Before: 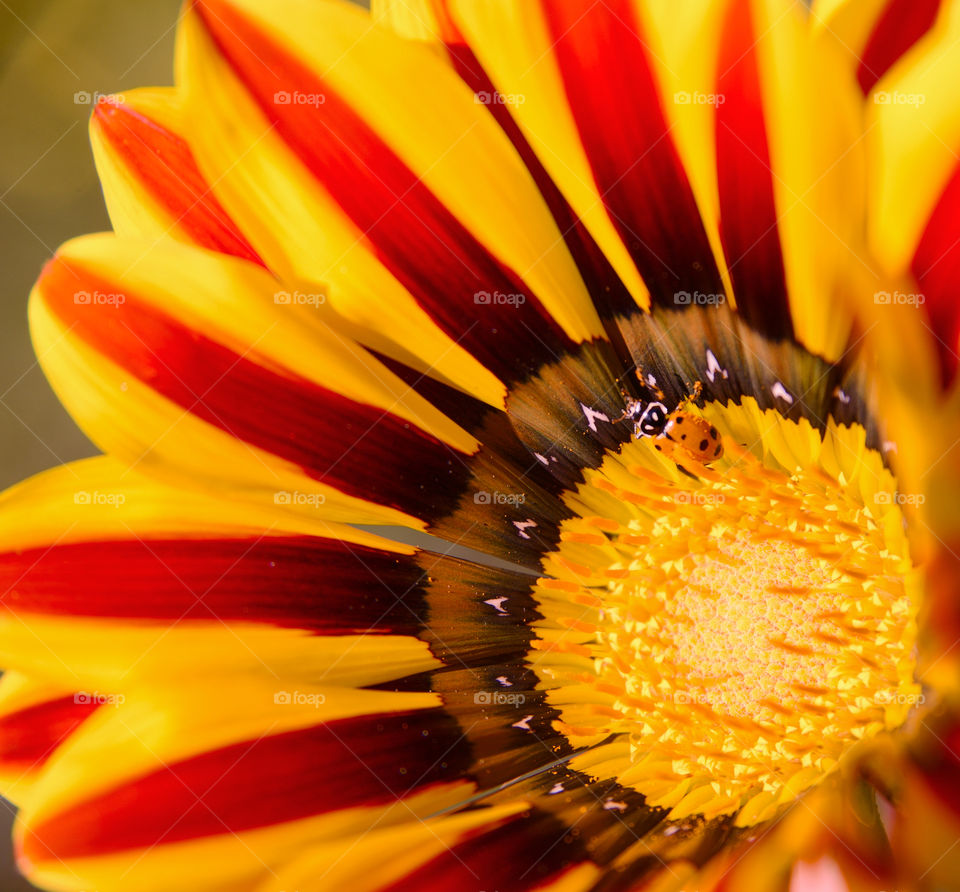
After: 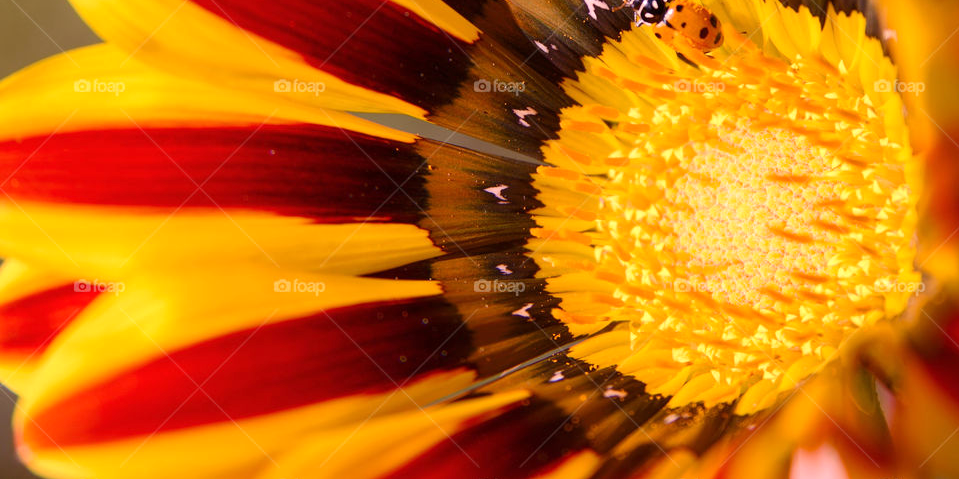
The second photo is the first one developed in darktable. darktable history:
exposure: exposure 0.2 EV, compensate highlight preservation false
white balance: red 1.009, blue 0.985
crop and rotate: top 46.237%
